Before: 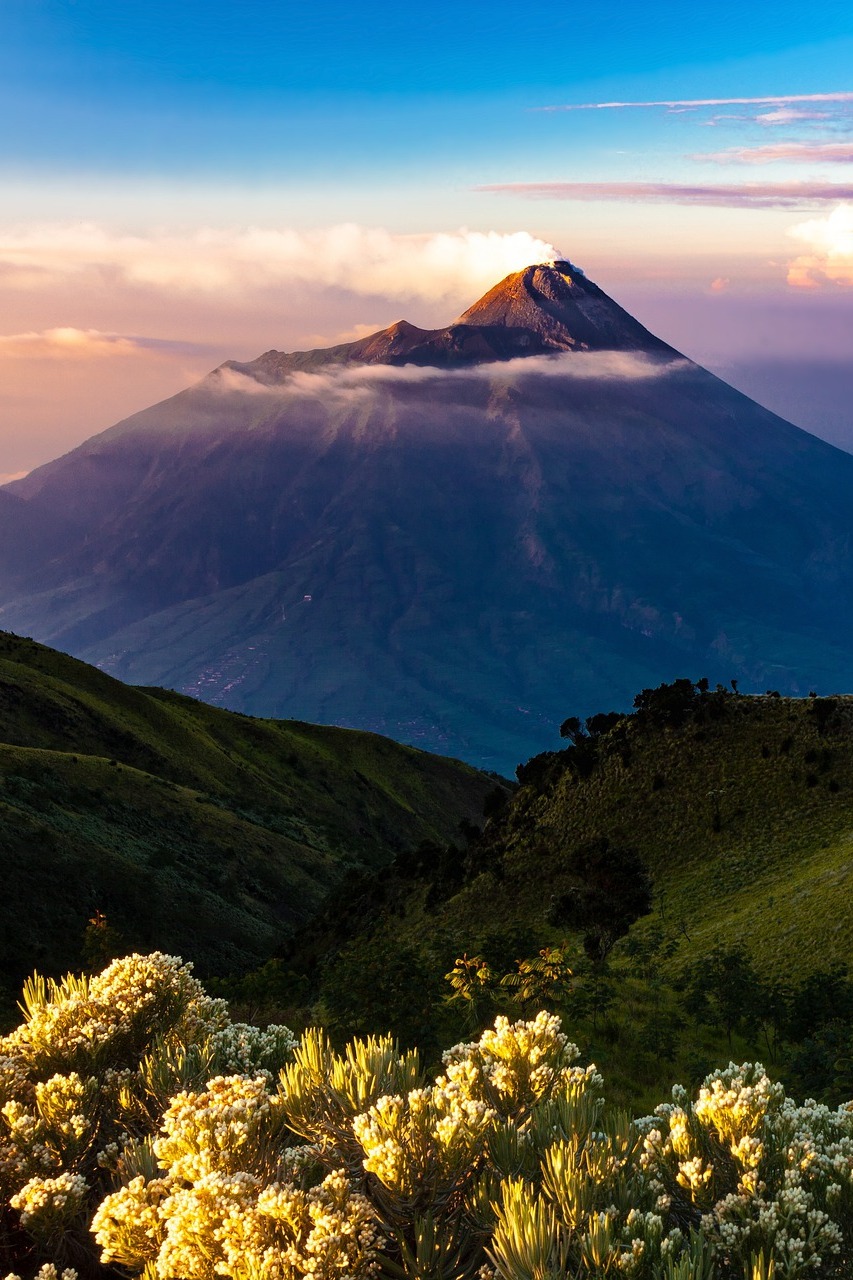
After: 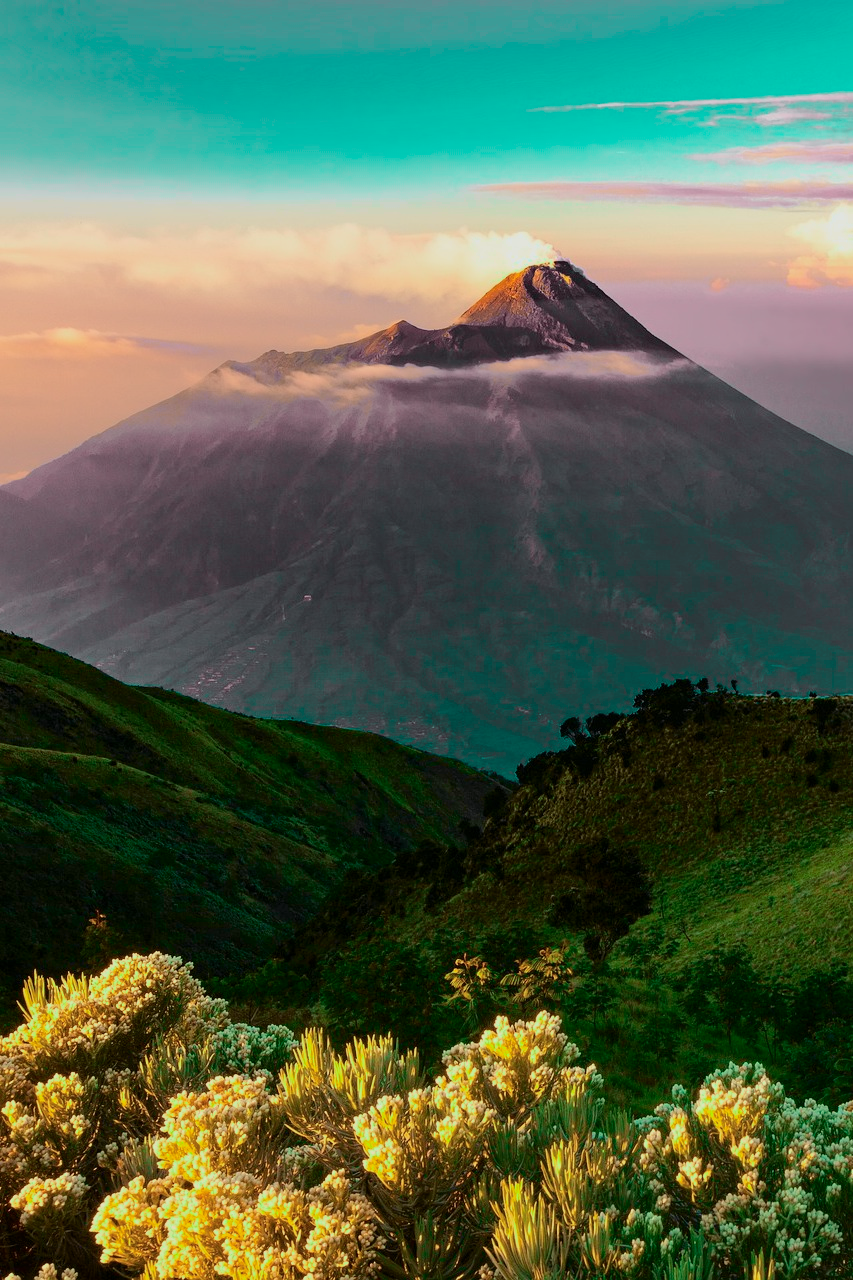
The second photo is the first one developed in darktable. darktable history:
tone curve: curves: ch0 [(0, 0) (0.402, 0.473) (0.673, 0.68) (0.899, 0.832) (0.999, 0.903)]; ch1 [(0, 0) (0.405, 0.254) (0.481, 0.427) (0.498, 0.49) (0.507, 0.5) (0.53, 0.532) (0.582, 0.583) (0.68, 0.672) (0.791, 0.748) (1, 0.896)]; ch2 [(0, 0) (0.199, 0.414) (0.438, 0.49) (0.496, 0.501) (0.515, 0.546) (0.577, 0.605) (0.632, 0.649) (0.717, 0.727) (0.845, 0.855) (0.998, 0.977)], color space Lab, independent channels, preserve colors none
